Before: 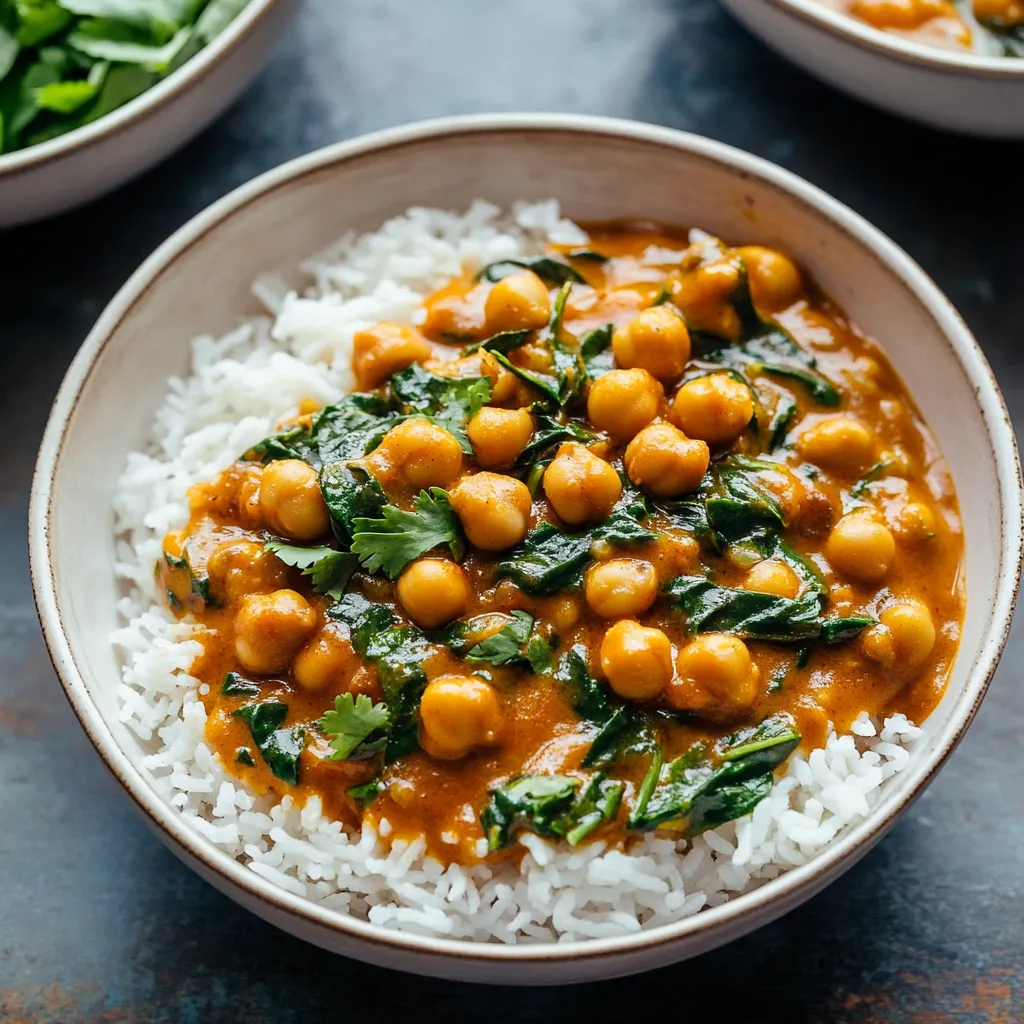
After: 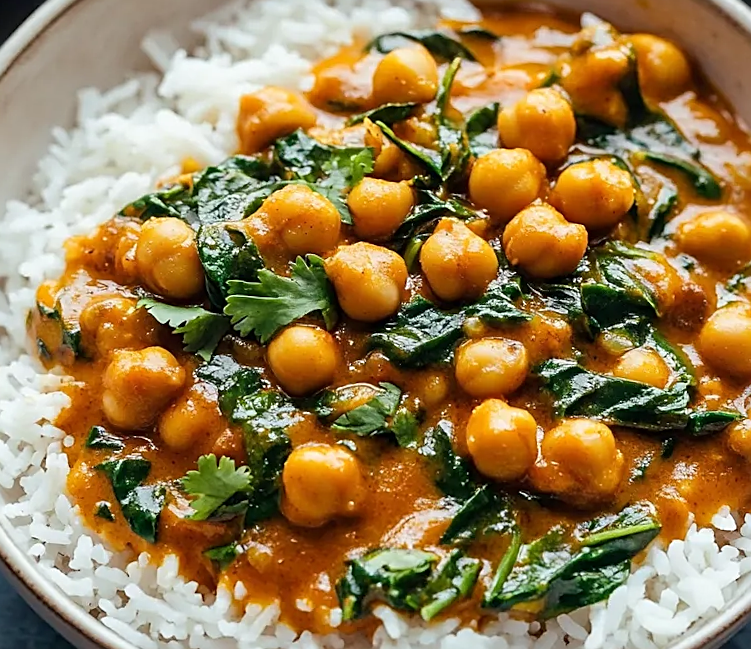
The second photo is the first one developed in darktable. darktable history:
sharpen: on, module defaults
local contrast: mode bilateral grid, contrast 14, coarseness 36, detail 105%, midtone range 0.2
crop and rotate: angle -3.65°, left 9.891%, top 20.562%, right 12.218%, bottom 12.117%
